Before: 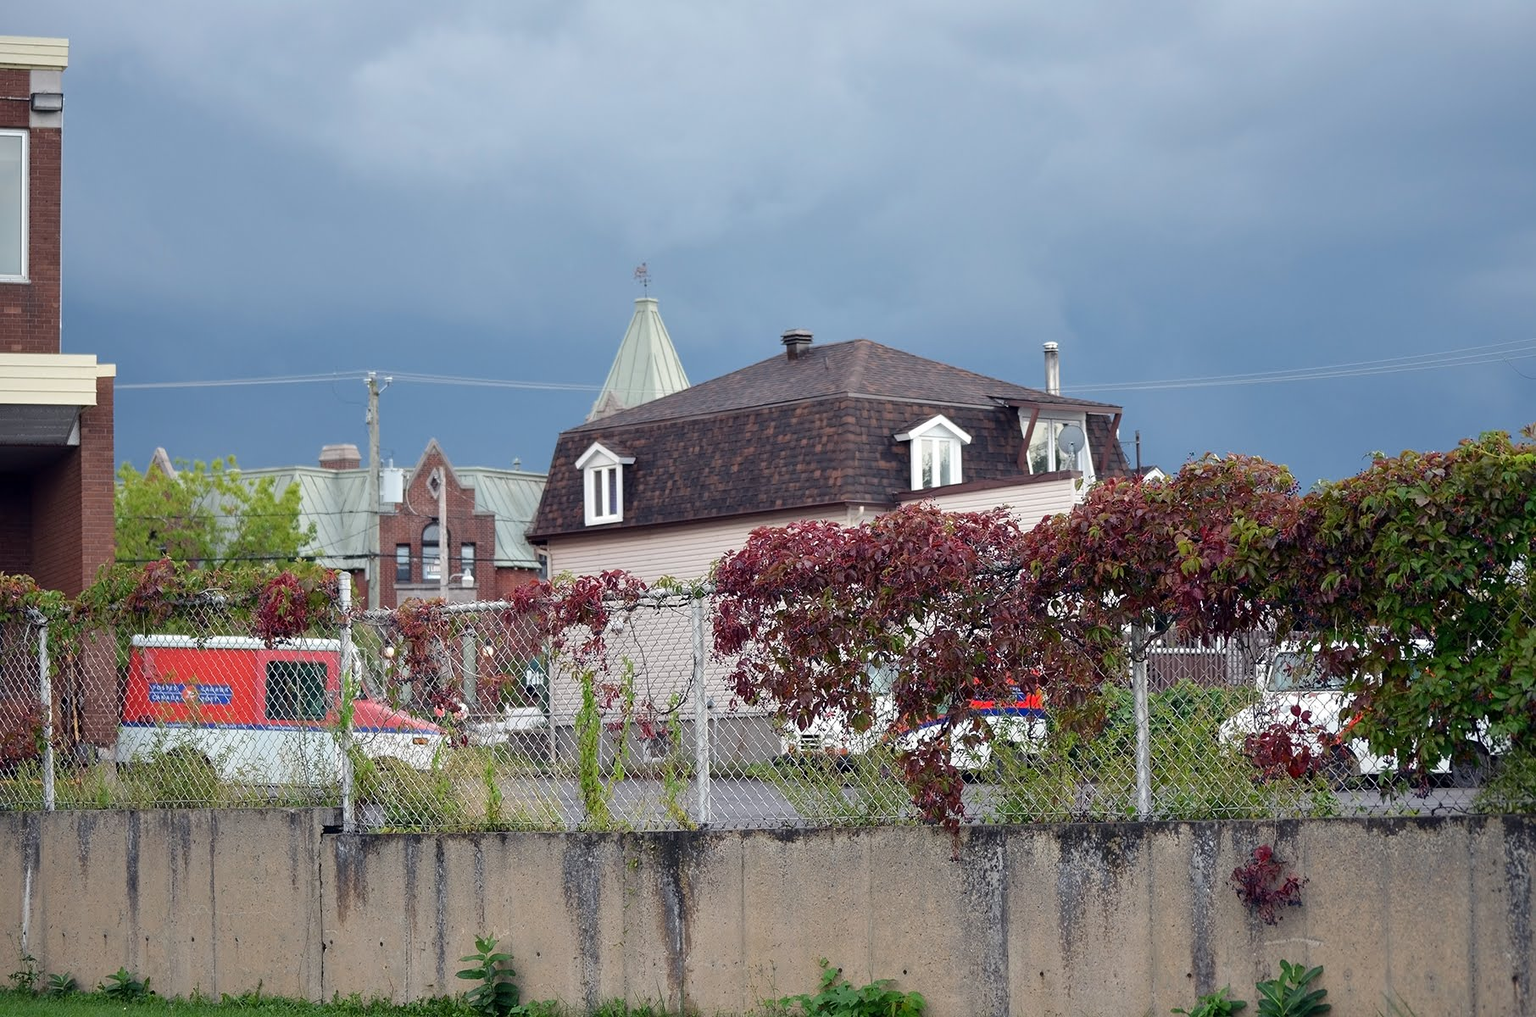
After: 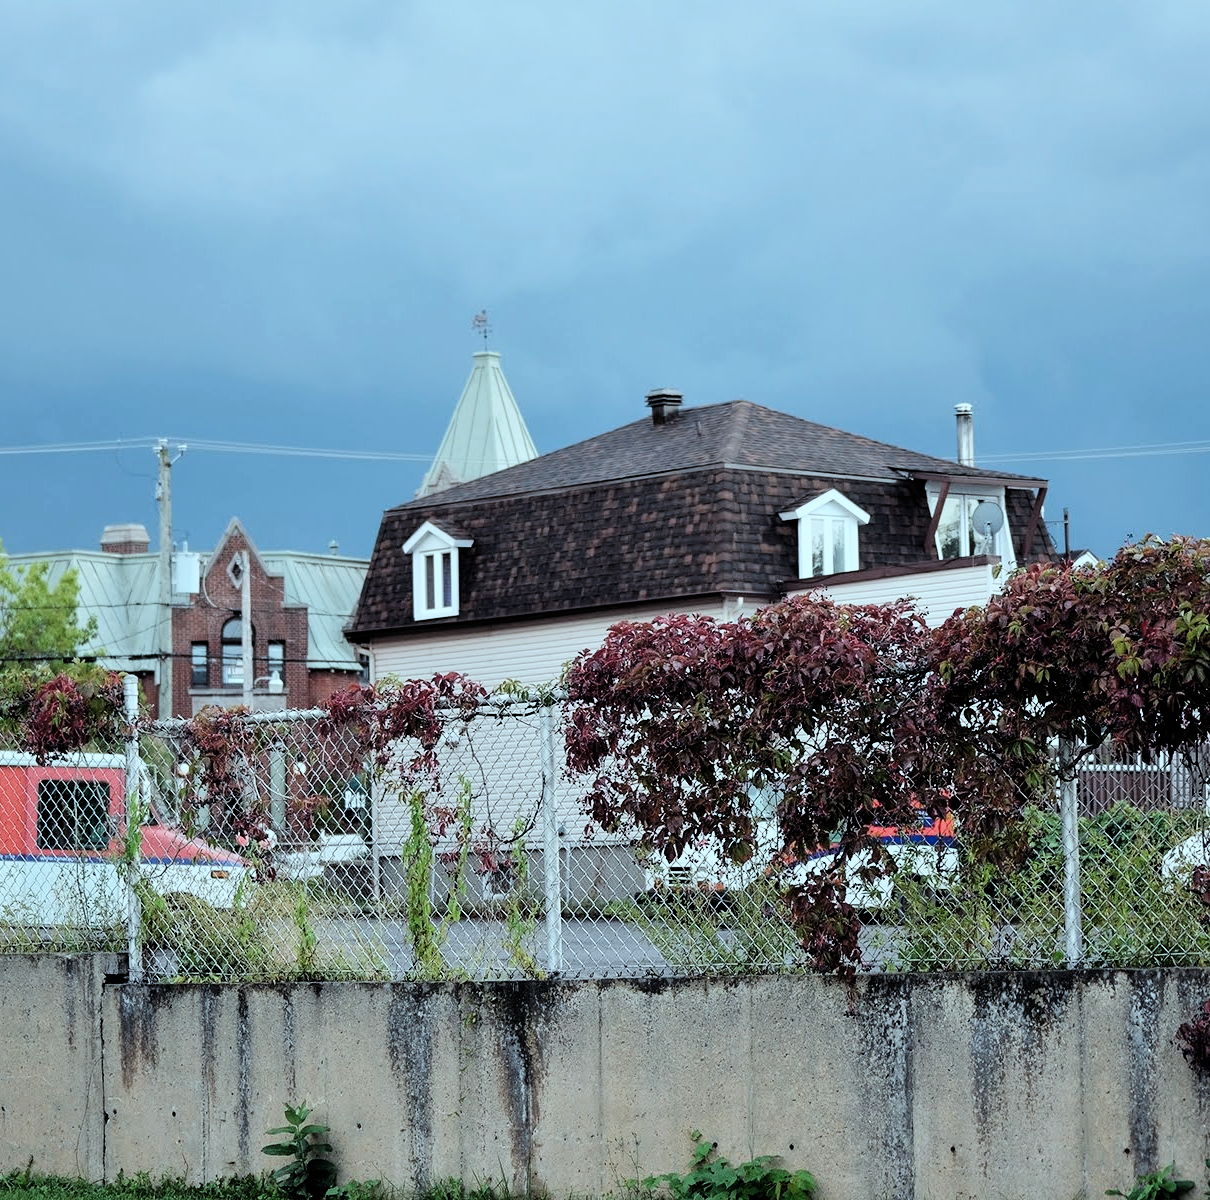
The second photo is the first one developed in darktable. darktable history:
filmic rgb: black relative exposure -5.08 EV, white relative exposure 3.96 EV, threshold 3 EV, hardness 2.89, contrast 1.298, color science v4 (2020), iterations of high-quality reconstruction 10, enable highlight reconstruction true
crop and rotate: left 15.281%, right 17.897%
color correction: highlights a* -10.13, highlights b* -10.06
tone curve: curves: ch0 [(0, 0) (0.003, 0.002) (0.011, 0.01) (0.025, 0.022) (0.044, 0.039) (0.069, 0.061) (0.1, 0.088) (0.136, 0.126) (0.177, 0.167) (0.224, 0.211) (0.277, 0.27) (0.335, 0.335) (0.399, 0.407) (0.468, 0.485) (0.543, 0.569) (0.623, 0.659) (0.709, 0.756) (0.801, 0.851) (0.898, 0.961) (1, 1)], color space Lab, independent channels, preserve colors none
